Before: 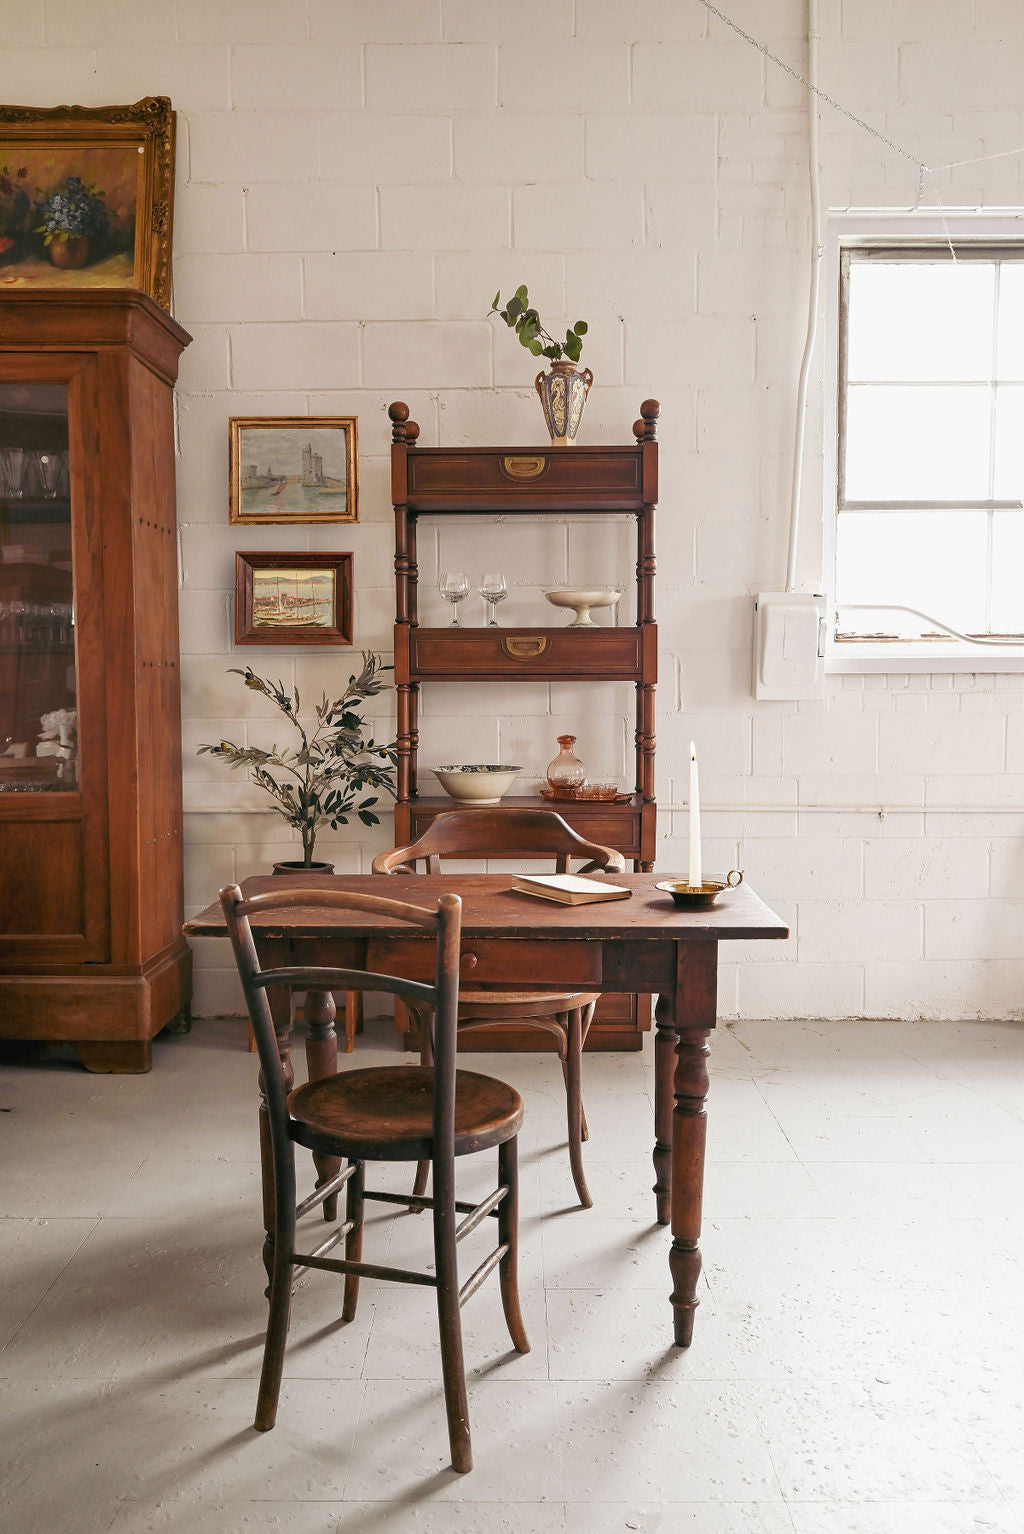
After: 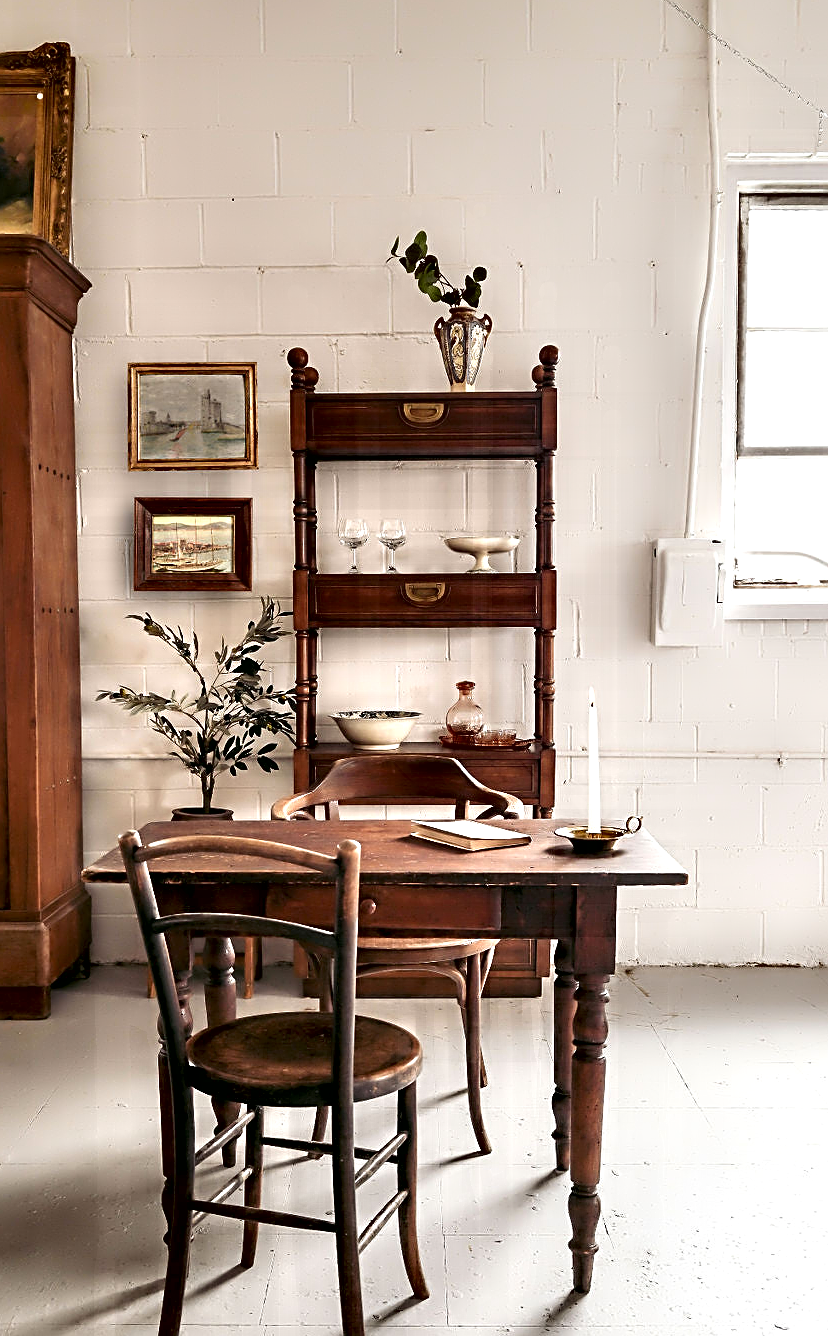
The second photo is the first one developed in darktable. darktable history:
contrast equalizer: y [[0.783, 0.666, 0.575, 0.77, 0.556, 0.501], [0.5 ×6], [0.5 ×6], [0, 0.02, 0.272, 0.399, 0.062, 0], [0 ×6]]
exposure: exposure 0.179 EV, compensate highlight preservation false
sharpen: on, module defaults
crop: left 9.936%, top 3.573%, right 9.186%, bottom 9.305%
